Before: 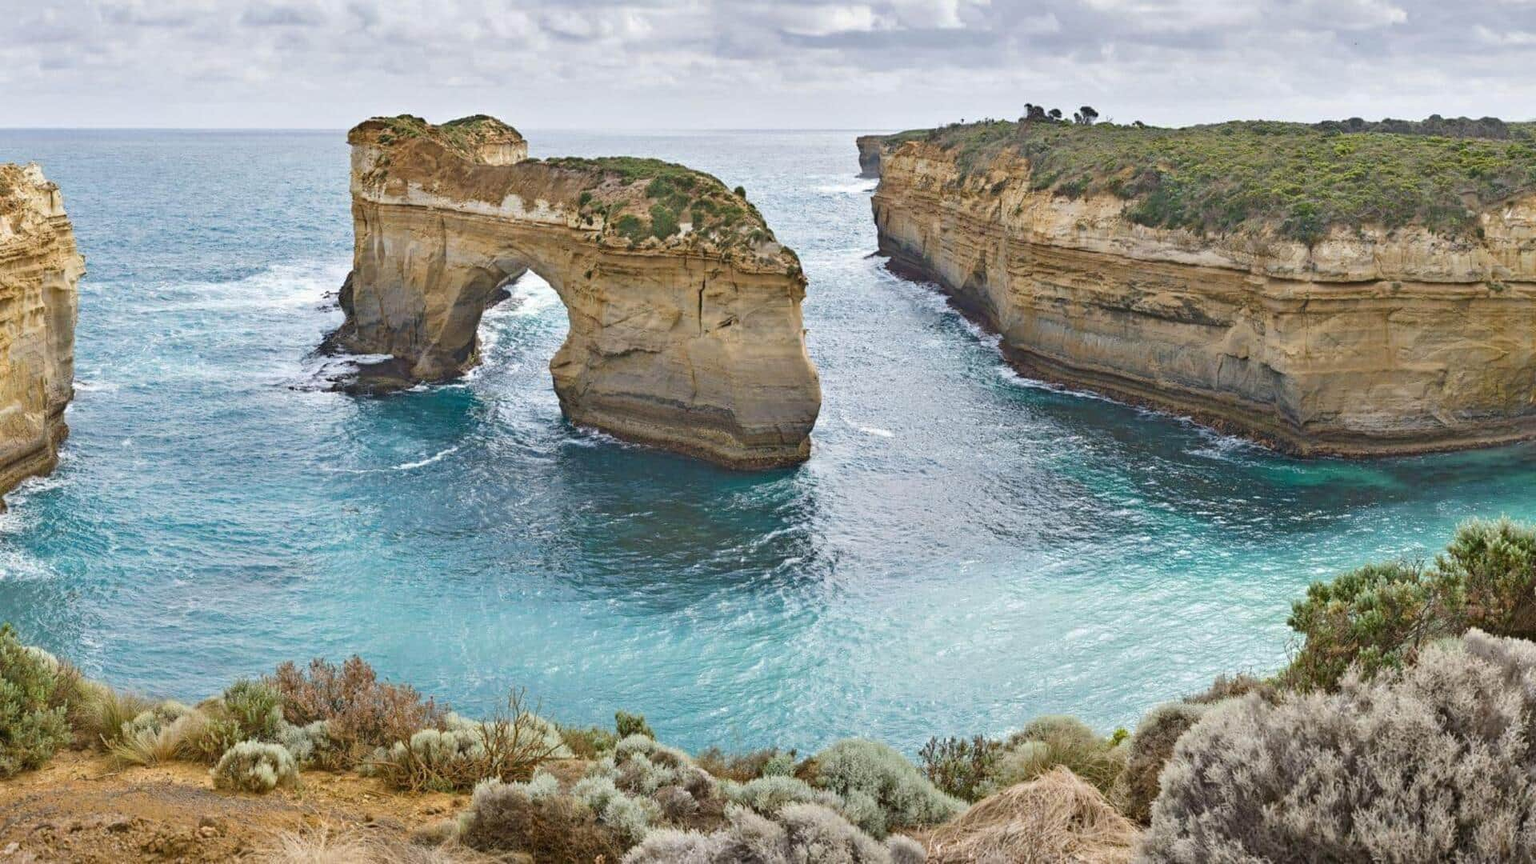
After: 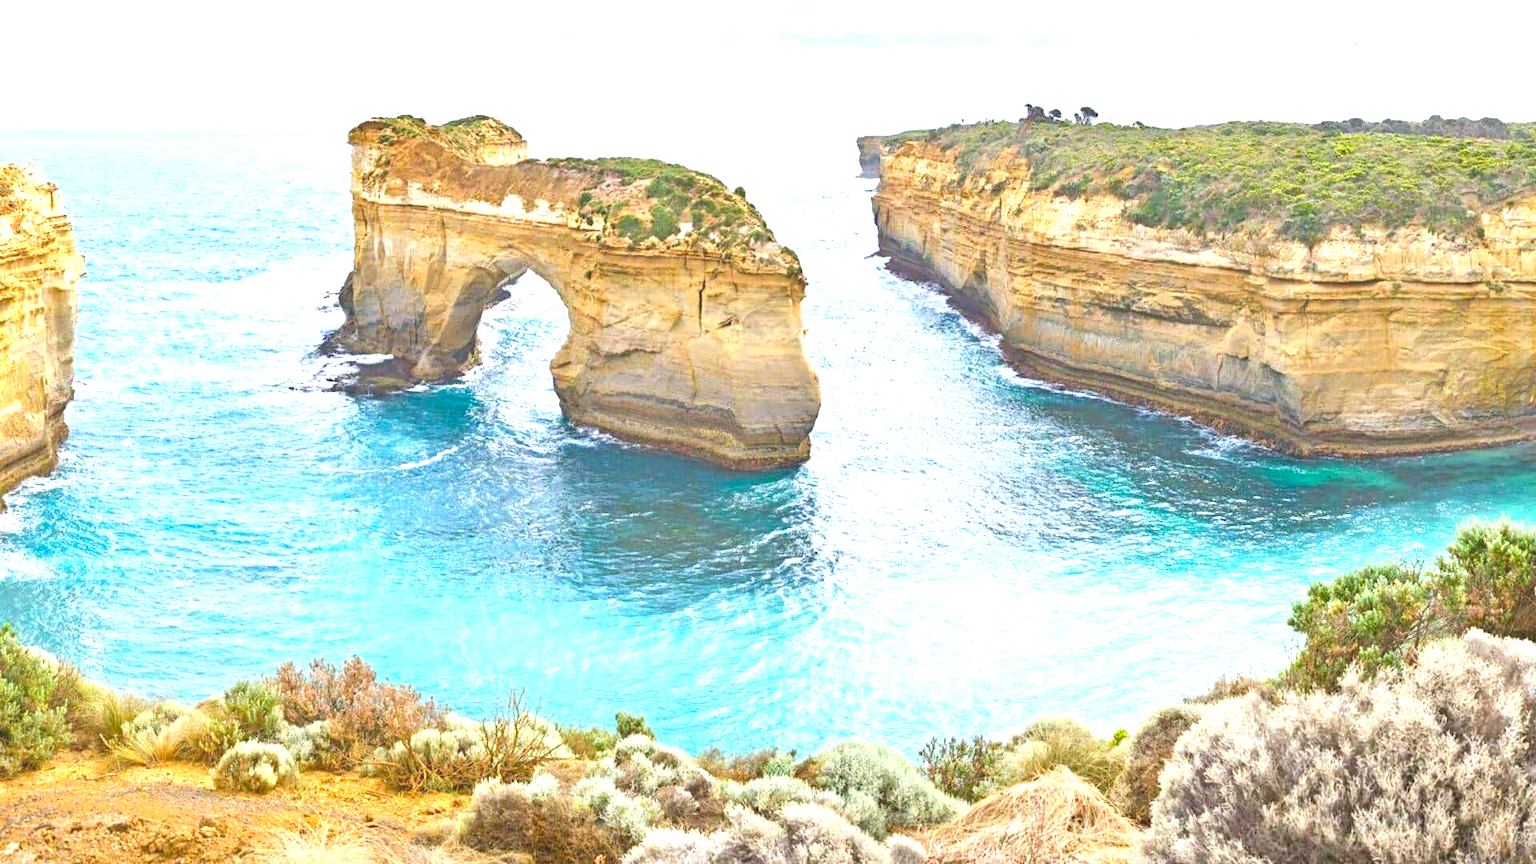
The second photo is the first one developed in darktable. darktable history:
contrast brightness saturation: contrast -0.19, saturation 0.19
exposure: black level correction 0, exposure 1.75 EV, compensate exposure bias true, compensate highlight preservation false
